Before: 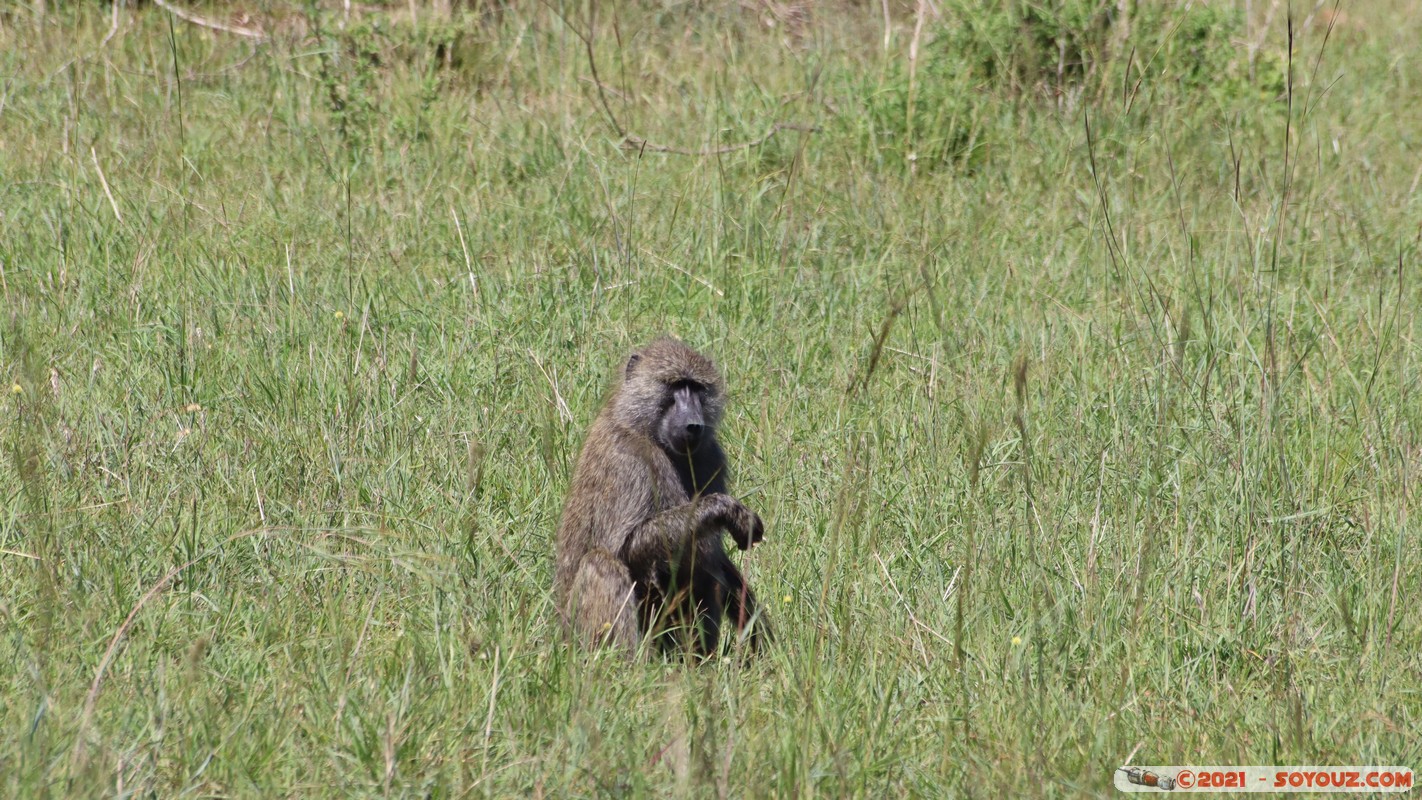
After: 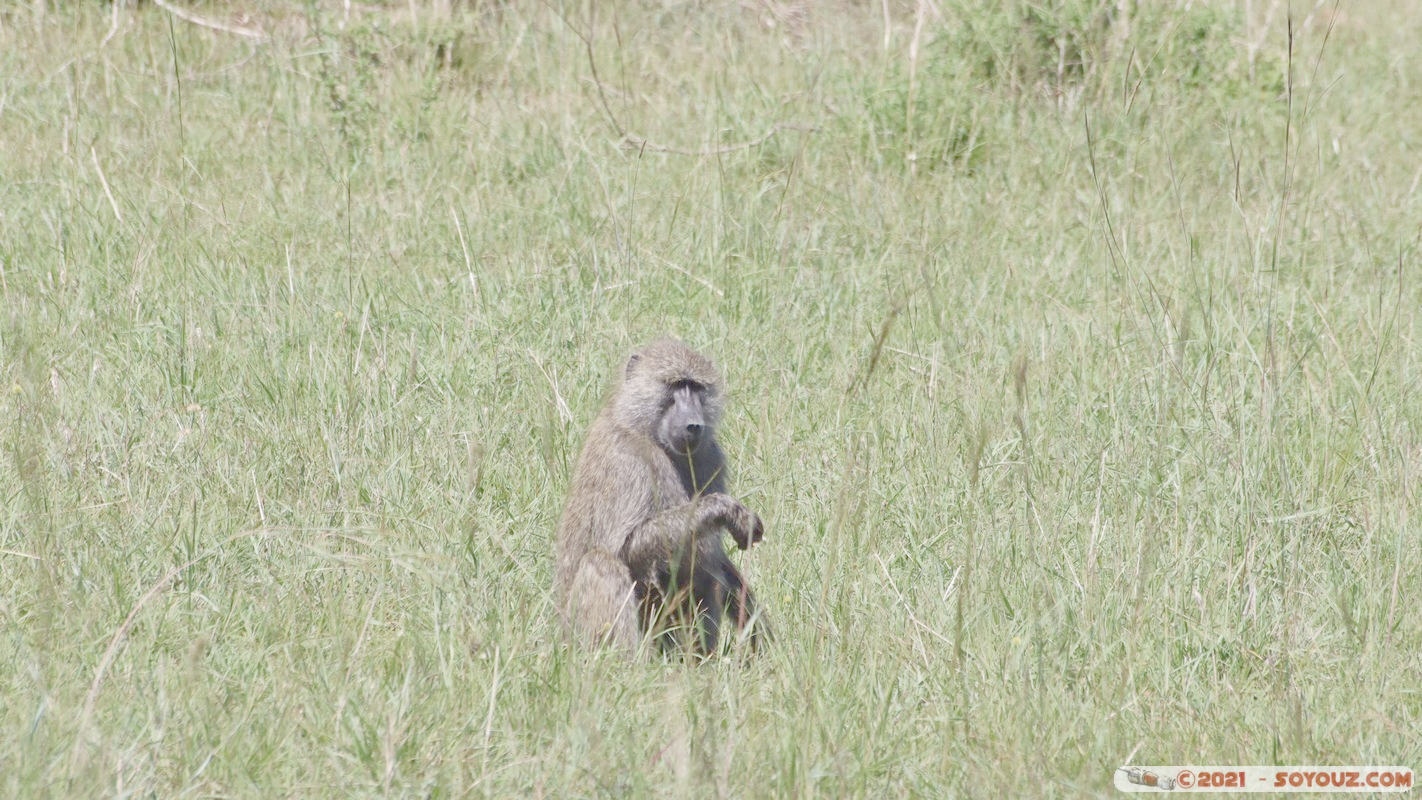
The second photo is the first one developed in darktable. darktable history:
color zones: curves: ch0 [(0.27, 0.396) (0.563, 0.504) (0.75, 0.5) (0.787, 0.307)]
